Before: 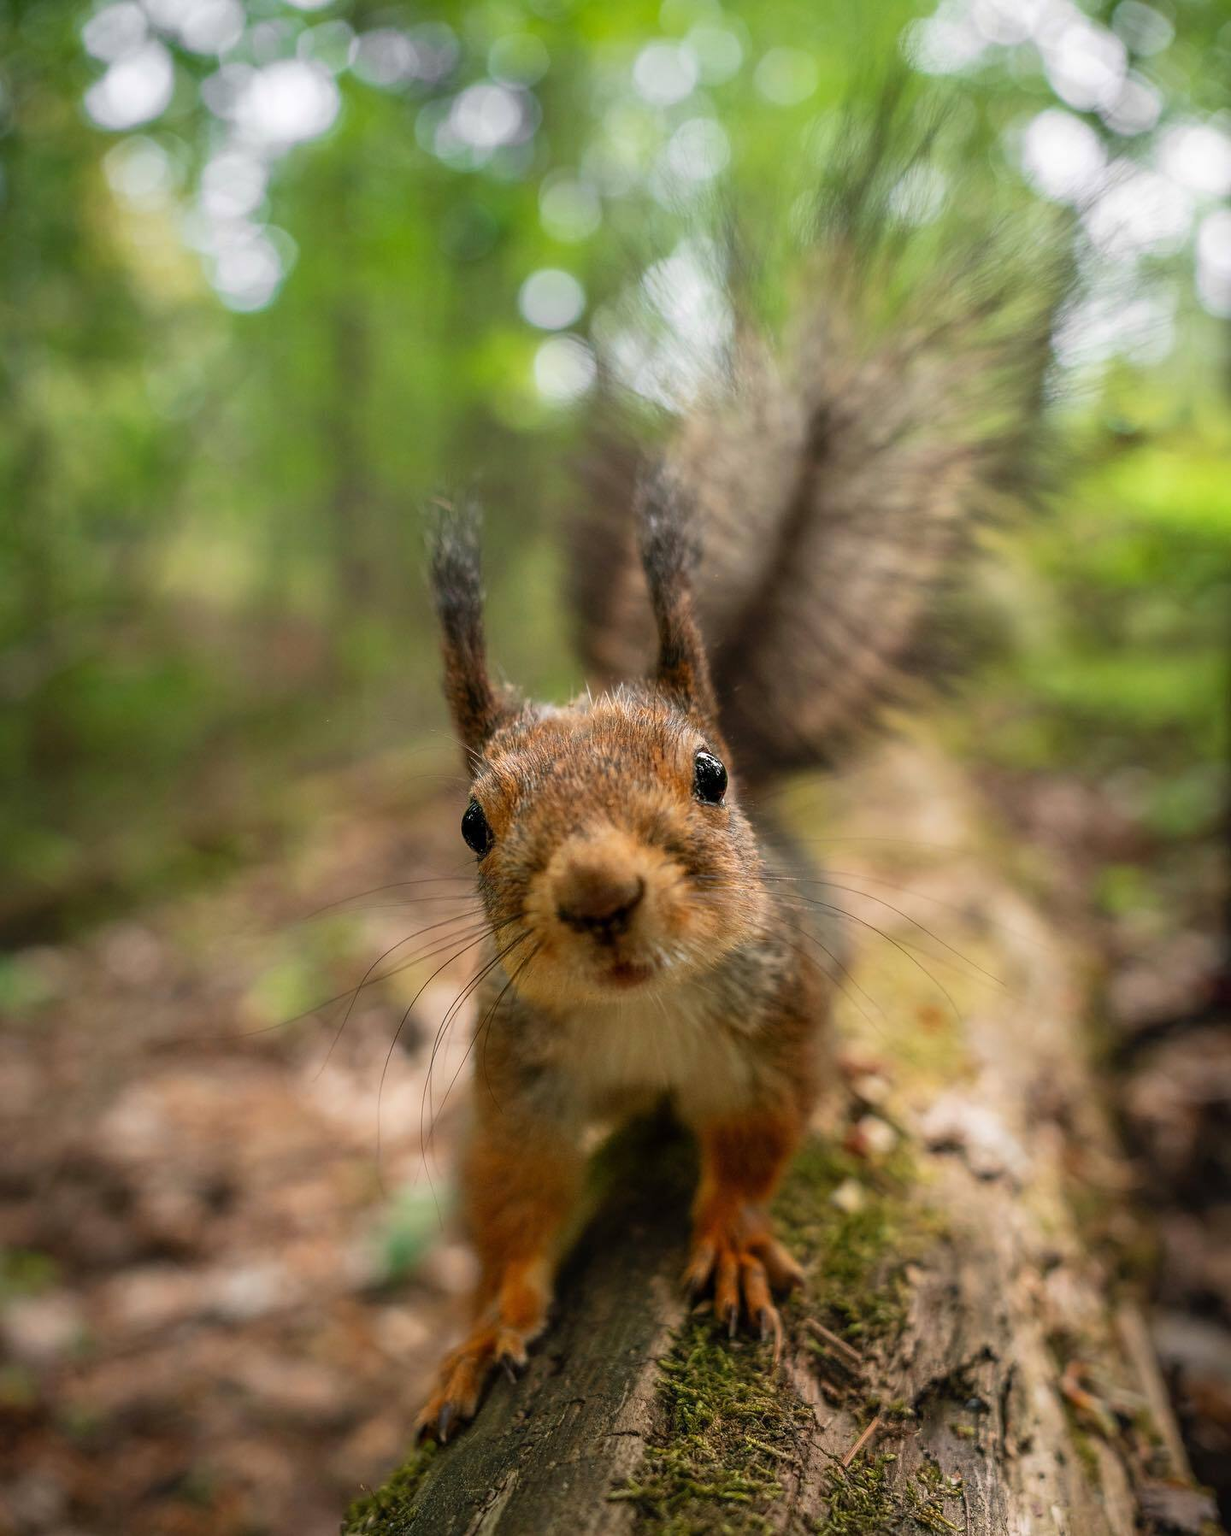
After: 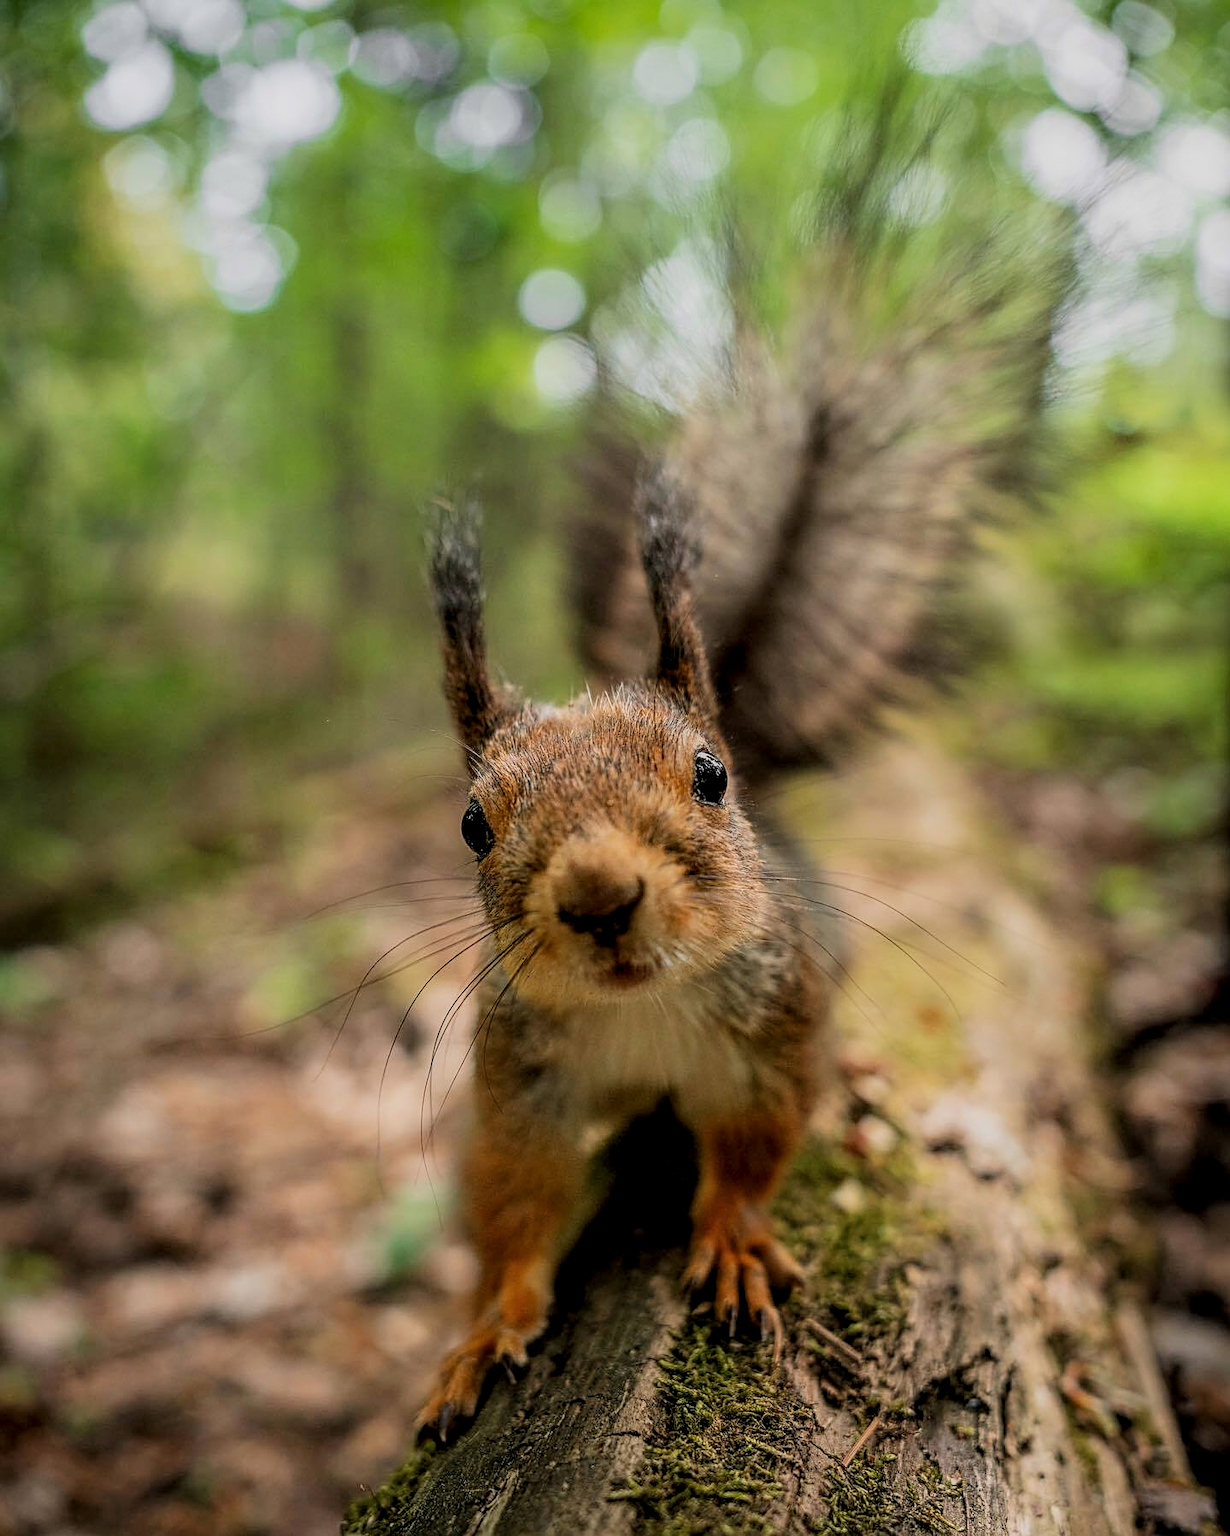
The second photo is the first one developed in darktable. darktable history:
local contrast: on, module defaults
filmic rgb: black relative exposure -7.65 EV, white relative exposure 4.56 EV, hardness 3.61, color science v6 (2022)
sharpen: on, module defaults
